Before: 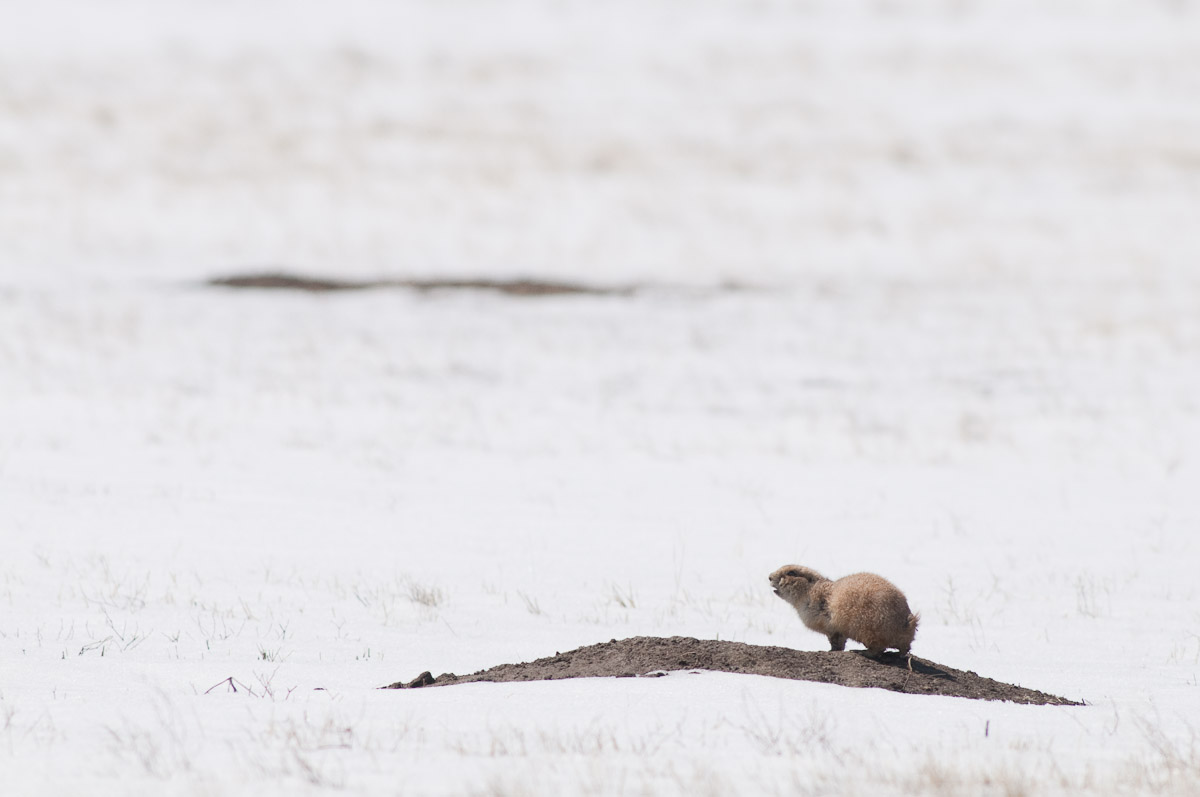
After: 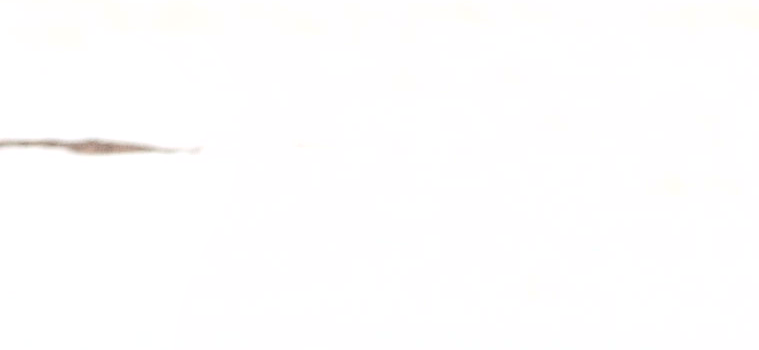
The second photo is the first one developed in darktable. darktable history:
local contrast: highlights 19%, detail 188%
crop: left 36.069%, top 17.789%, right 0.677%, bottom 38.259%
contrast brightness saturation: contrast 0.197, brightness 0.157, saturation 0.217
shadows and highlights: radius 334.11, shadows 64.69, highlights 6.47, compress 87.69%, soften with gaussian
exposure: exposure 1 EV, compensate highlight preservation false
